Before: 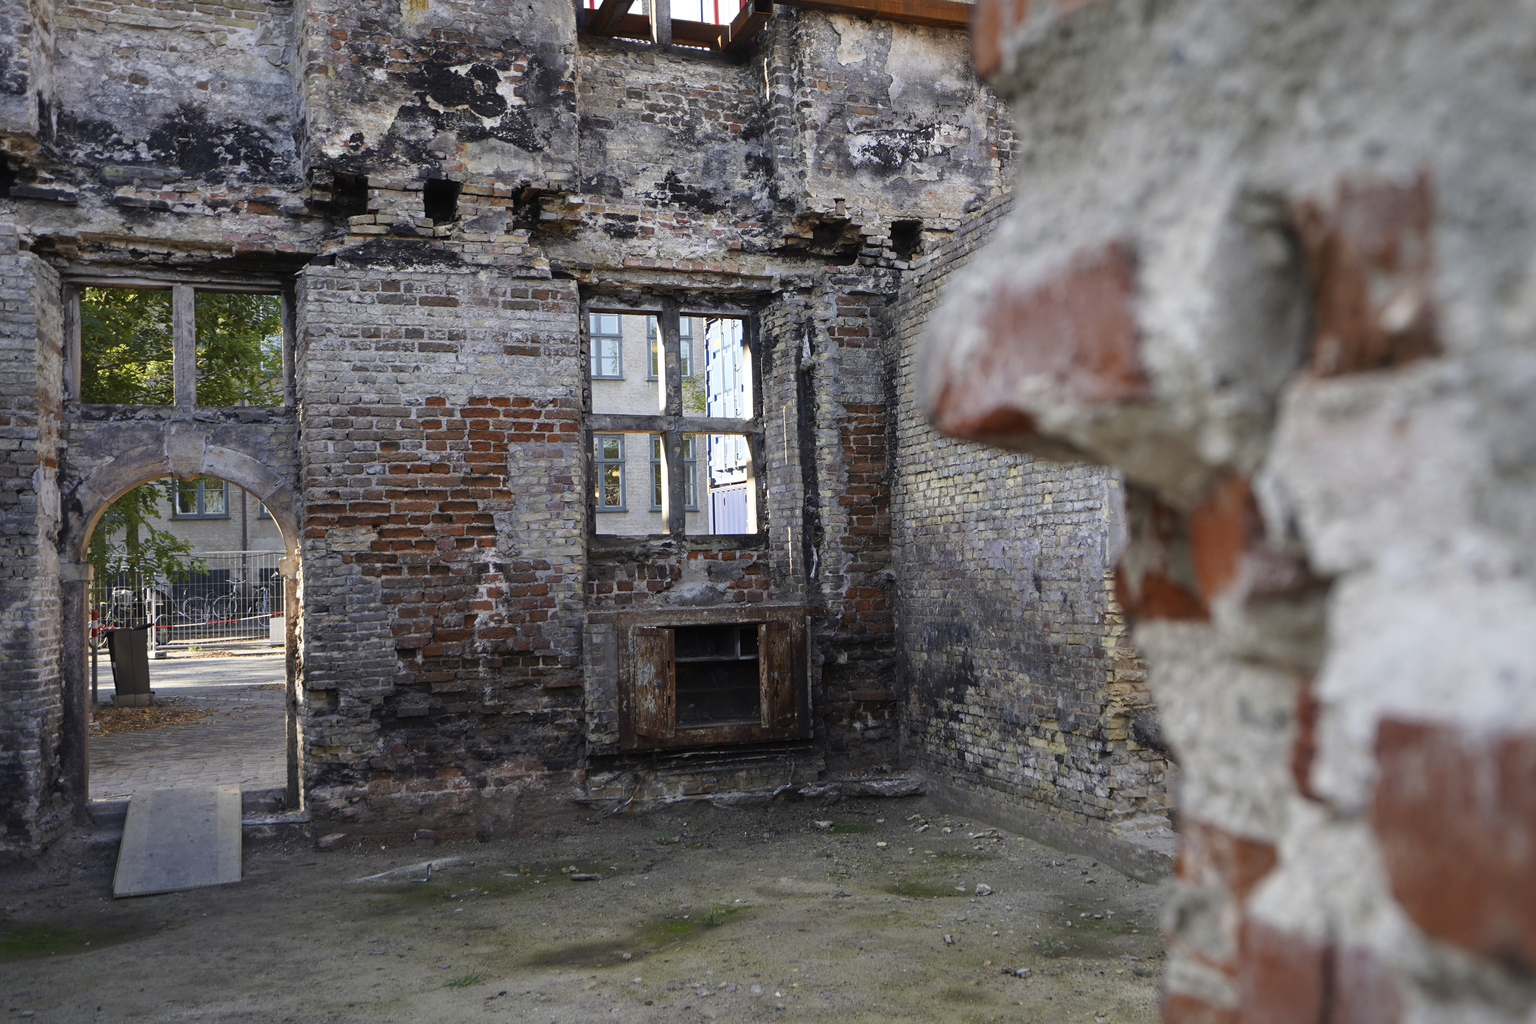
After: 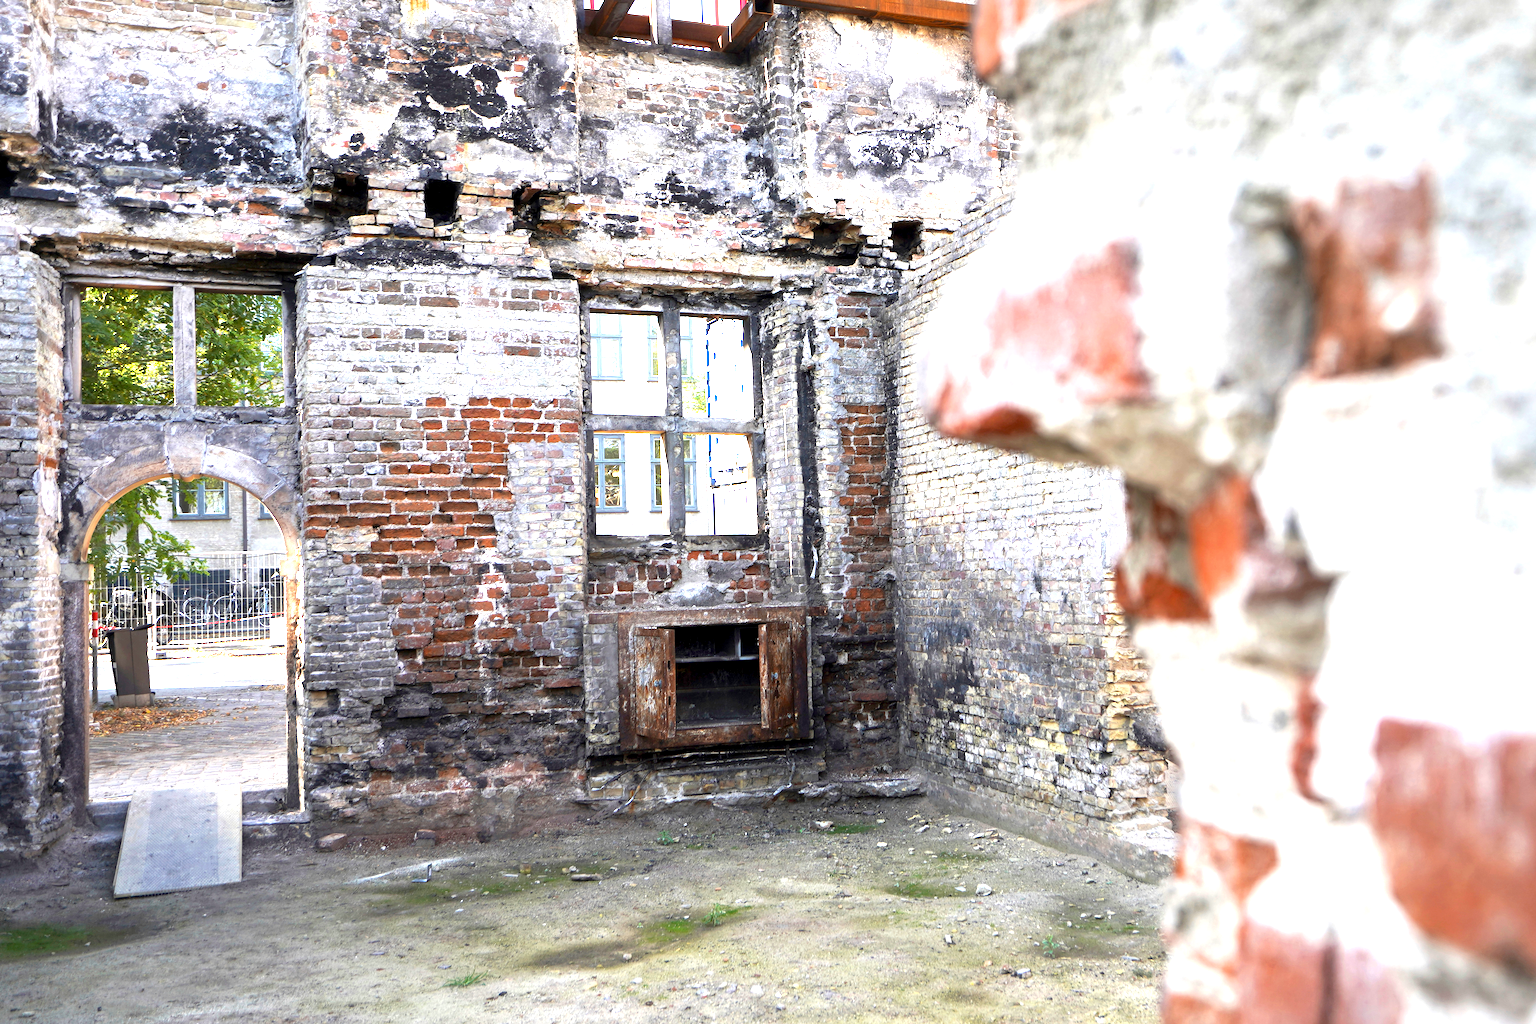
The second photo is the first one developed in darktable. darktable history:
exposure: black level correction 0.002, exposure 1.998 EV, compensate highlight preservation false
